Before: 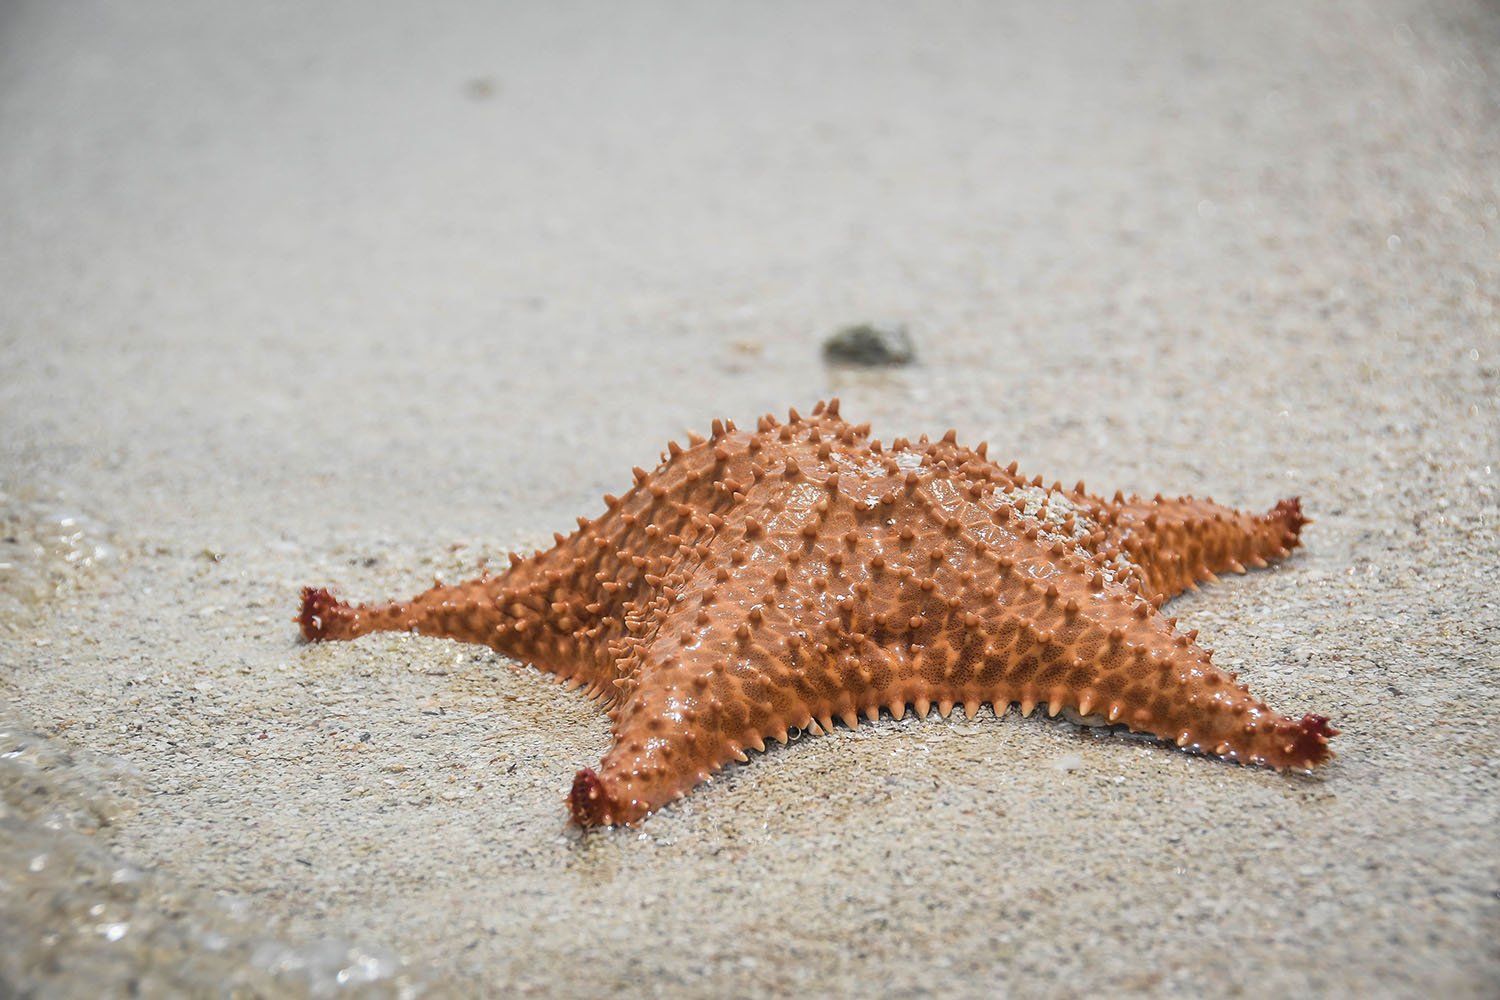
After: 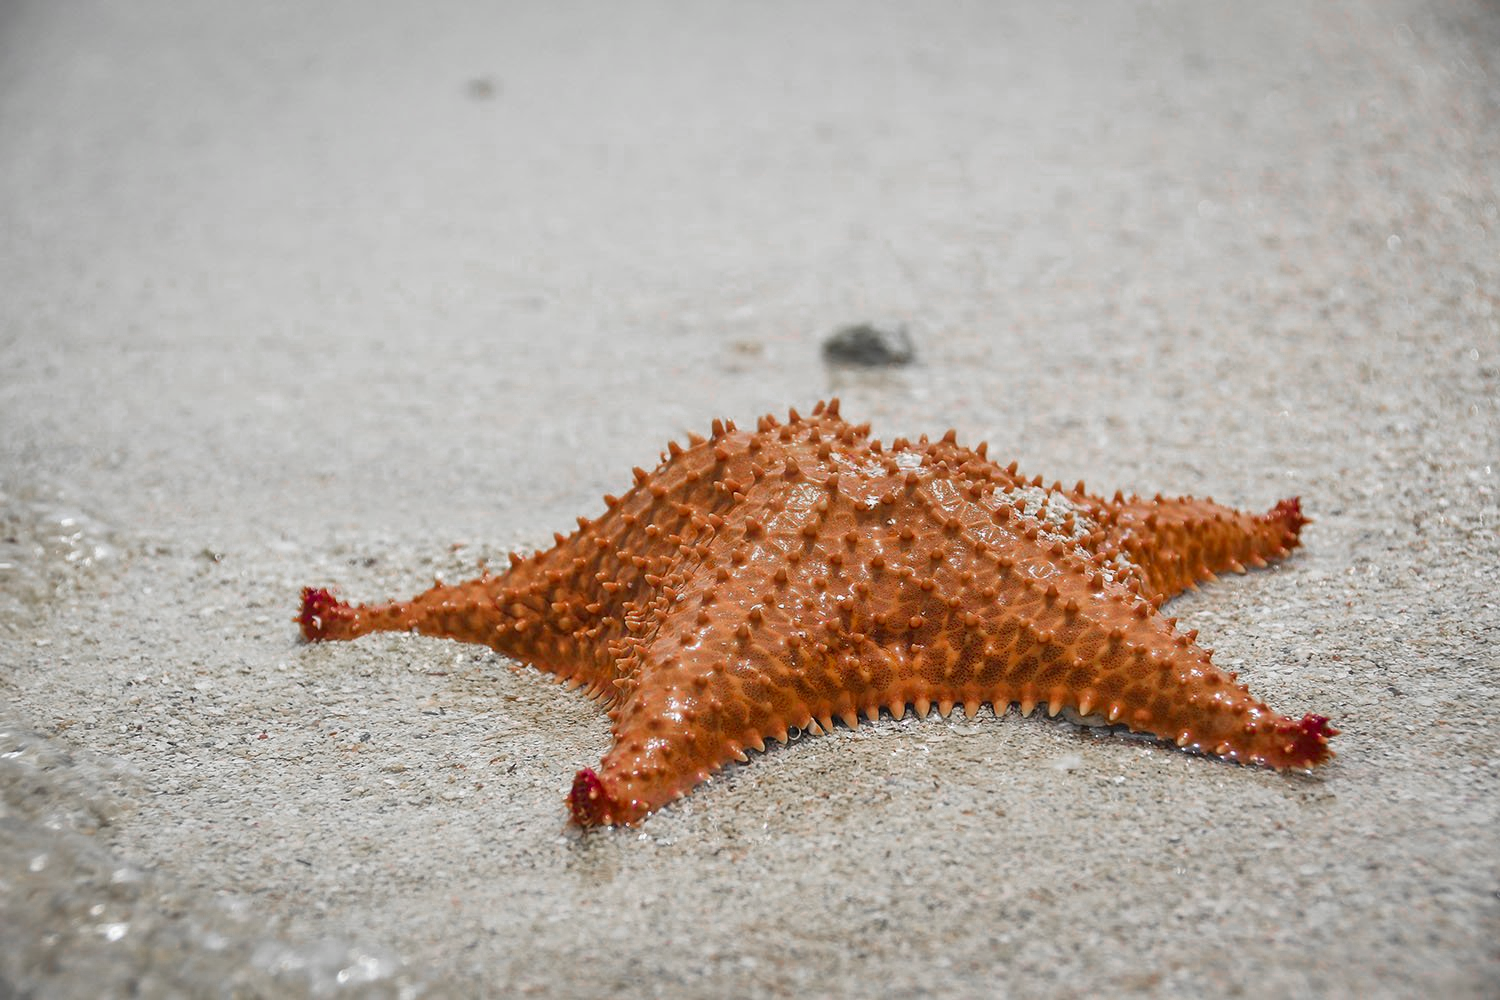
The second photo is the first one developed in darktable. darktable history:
color zones: curves: ch0 [(0, 0.48) (0.209, 0.398) (0.305, 0.332) (0.429, 0.493) (0.571, 0.5) (0.714, 0.5) (0.857, 0.5) (1, 0.48)]; ch1 [(0, 0.736) (0.143, 0.625) (0.225, 0.371) (0.429, 0.256) (0.571, 0.241) (0.714, 0.213) (0.857, 0.48) (1, 0.736)]; ch2 [(0, 0.448) (0.143, 0.498) (0.286, 0.5) (0.429, 0.5) (0.571, 0.5) (0.714, 0.5) (0.857, 0.5) (1, 0.448)], mix 20.11%
